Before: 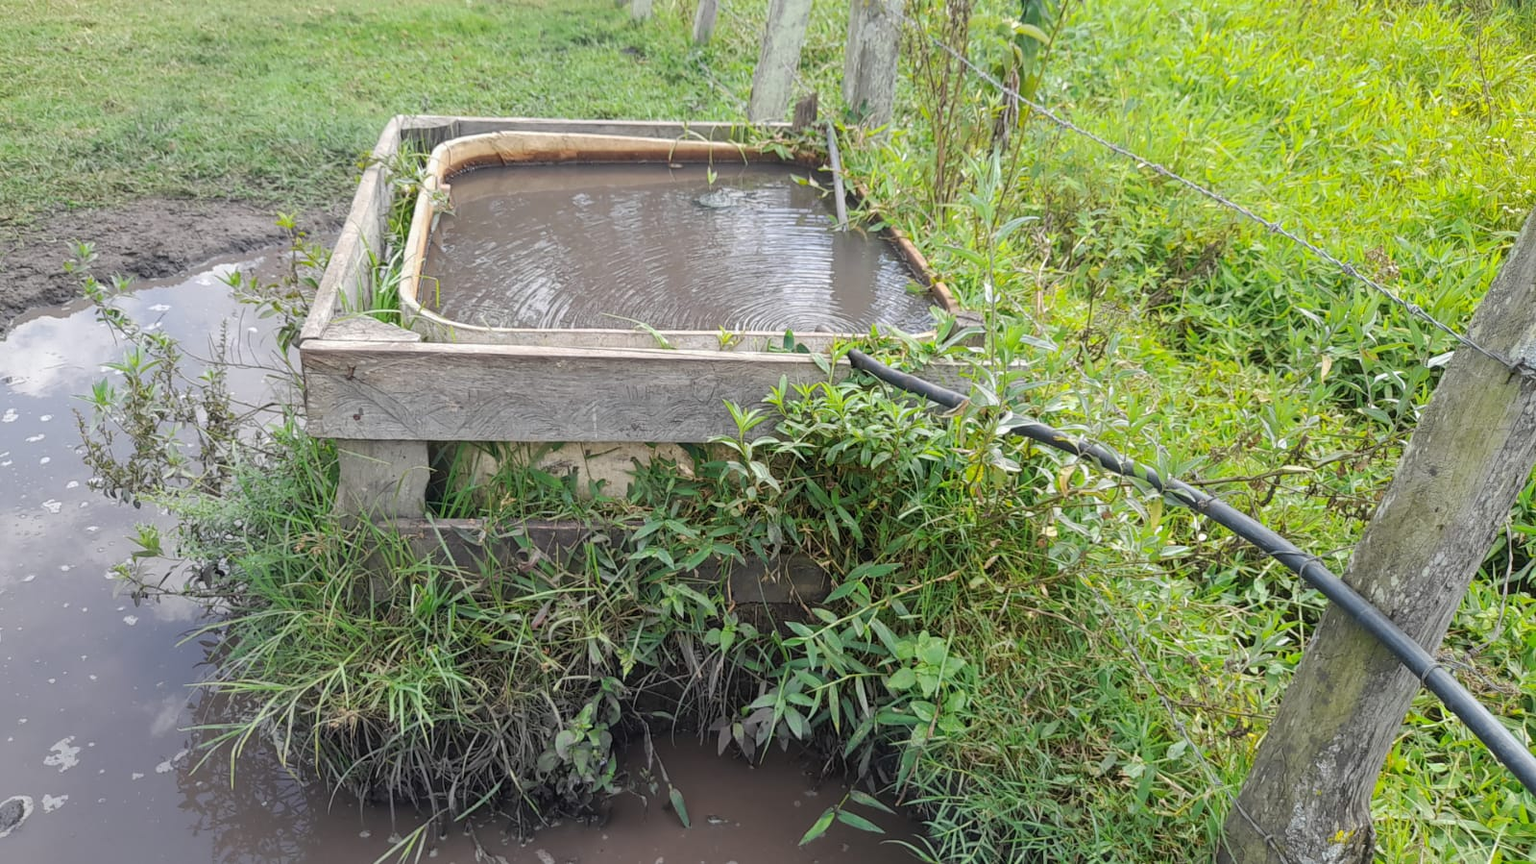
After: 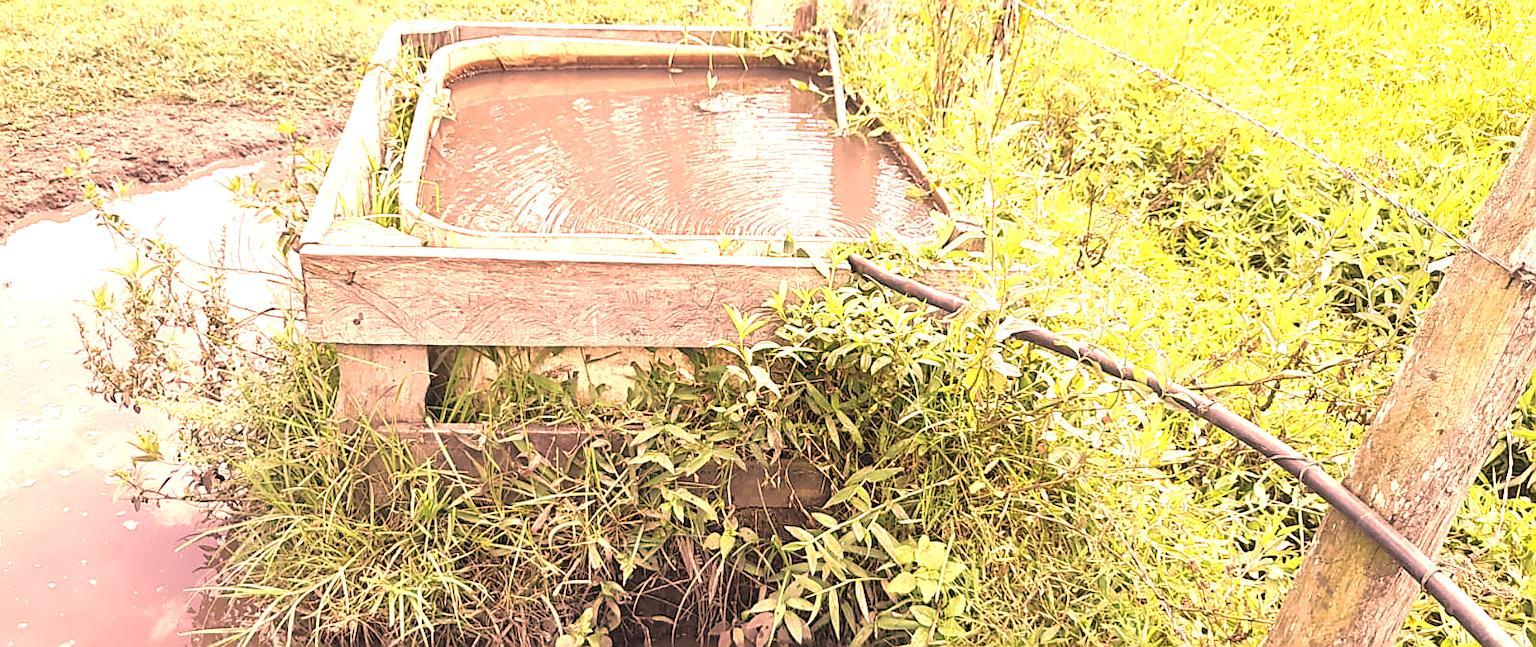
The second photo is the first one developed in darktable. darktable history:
crop: top 11.029%, bottom 13.909%
color correction: highlights a* 39.53, highlights b* 39.68, saturation 0.689
exposure: exposure 1.475 EV, compensate exposure bias true, compensate highlight preservation false
sharpen: amount 0.582
velvia: on, module defaults
